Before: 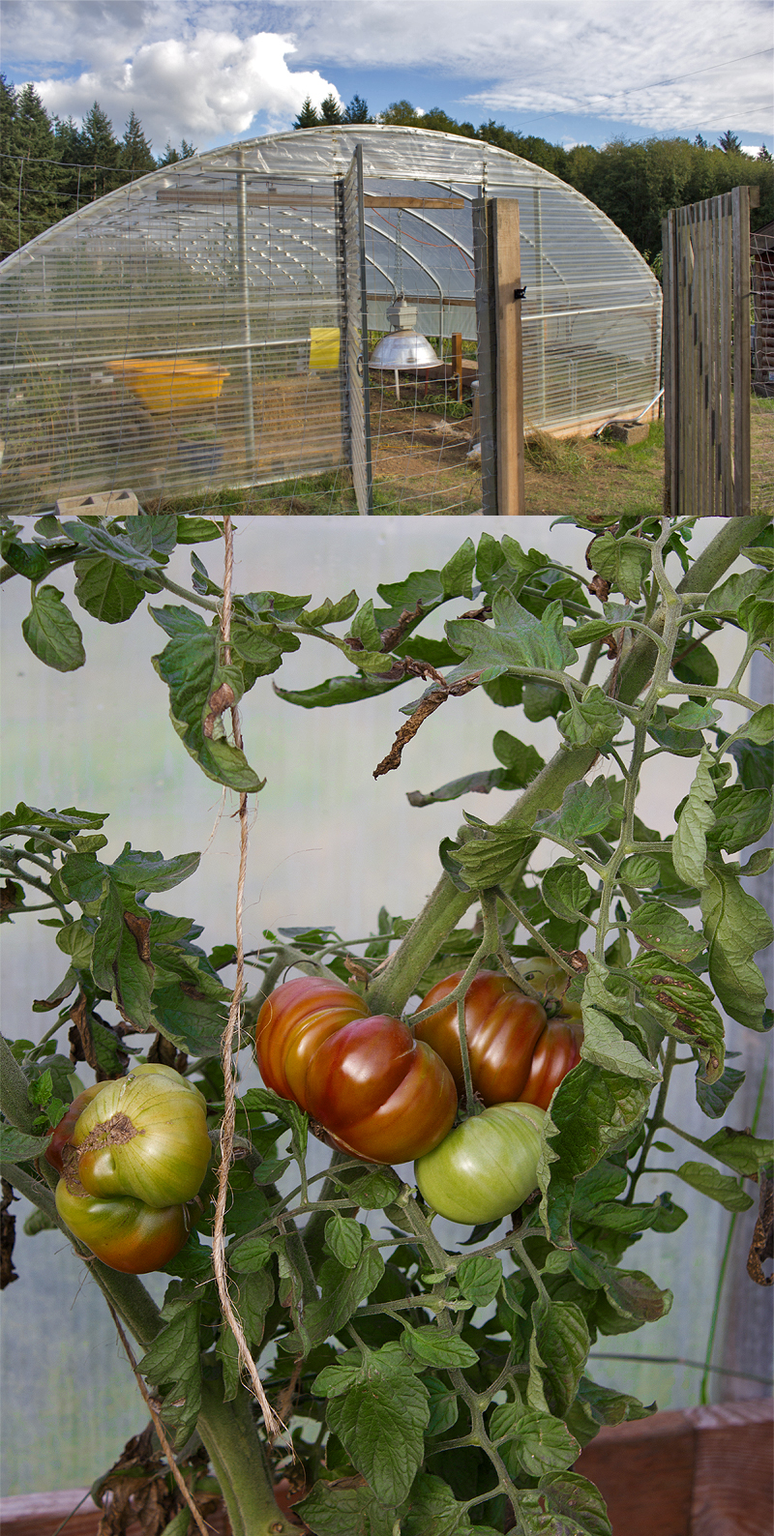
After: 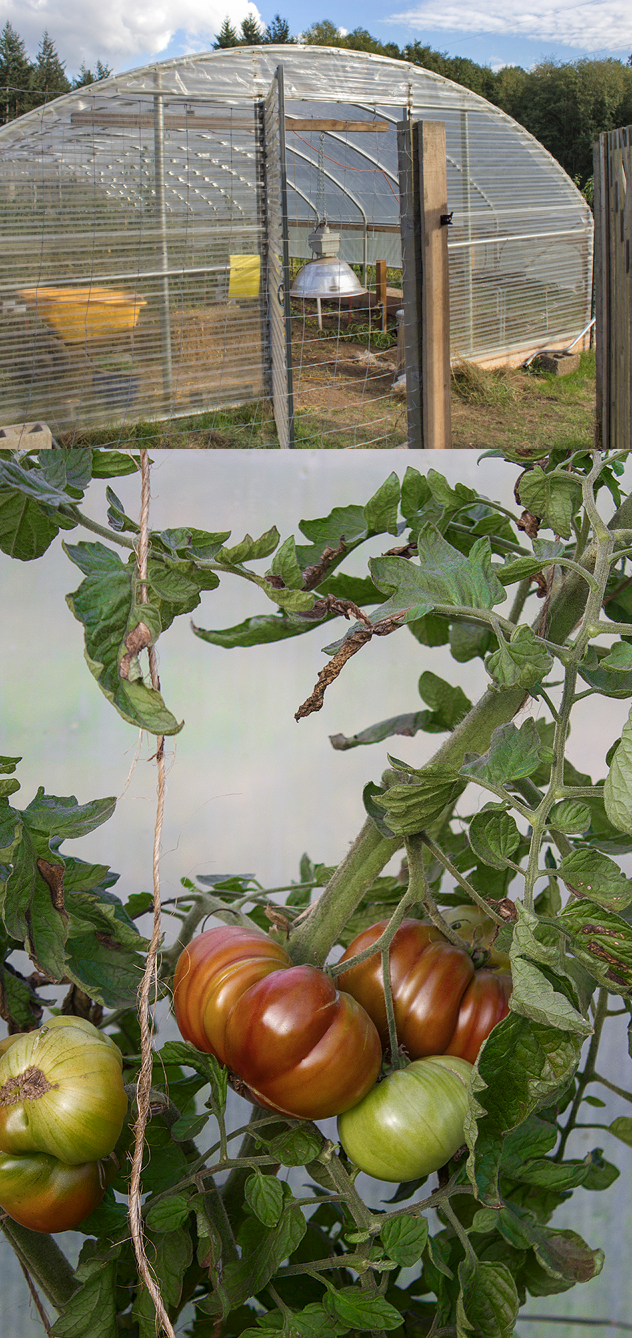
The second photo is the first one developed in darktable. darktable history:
crop: left 11.392%, top 5.344%, right 9.56%, bottom 10.392%
shadows and highlights: shadows -89.57, highlights 91.01, soften with gaussian
color zones: curves: ch0 [(0, 0.558) (0.143, 0.559) (0.286, 0.529) (0.429, 0.505) (0.571, 0.5) (0.714, 0.5) (0.857, 0.5) (1, 0.558)]; ch1 [(0, 0.469) (0.01, 0.469) (0.12, 0.446) (0.248, 0.469) (0.5, 0.5) (0.748, 0.5) (0.99, 0.469) (1, 0.469)]
local contrast: detail 110%
